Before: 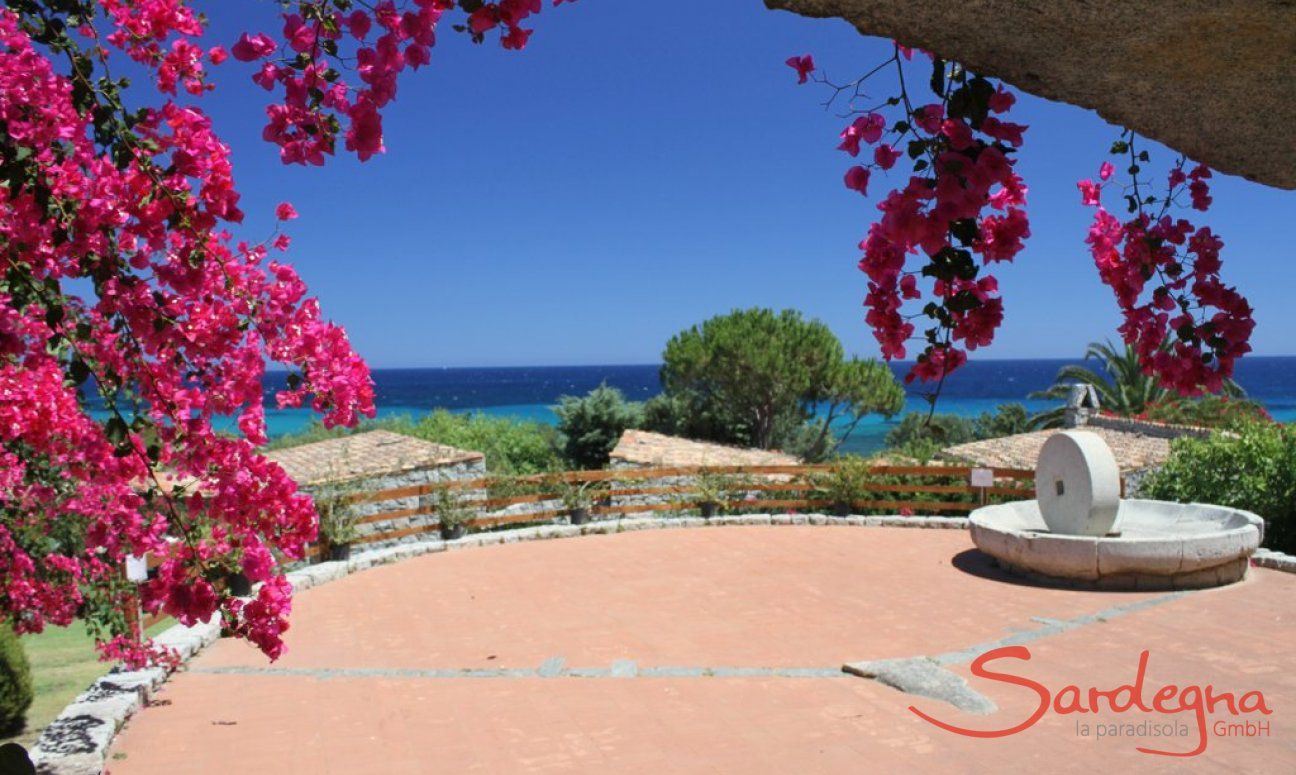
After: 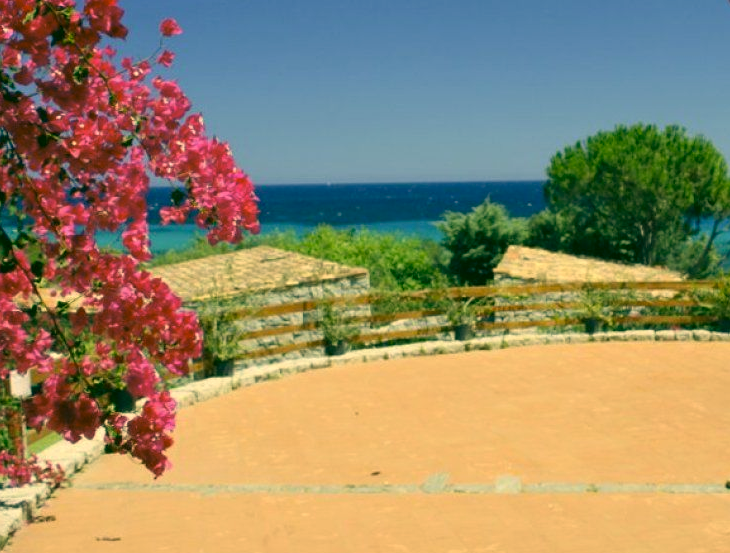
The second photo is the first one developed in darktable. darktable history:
color correction: highlights a* 5.62, highlights b* 33.57, shadows a* -25.86, shadows b* 4.02
crop: left 8.966%, top 23.852%, right 34.699%, bottom 4.703%
